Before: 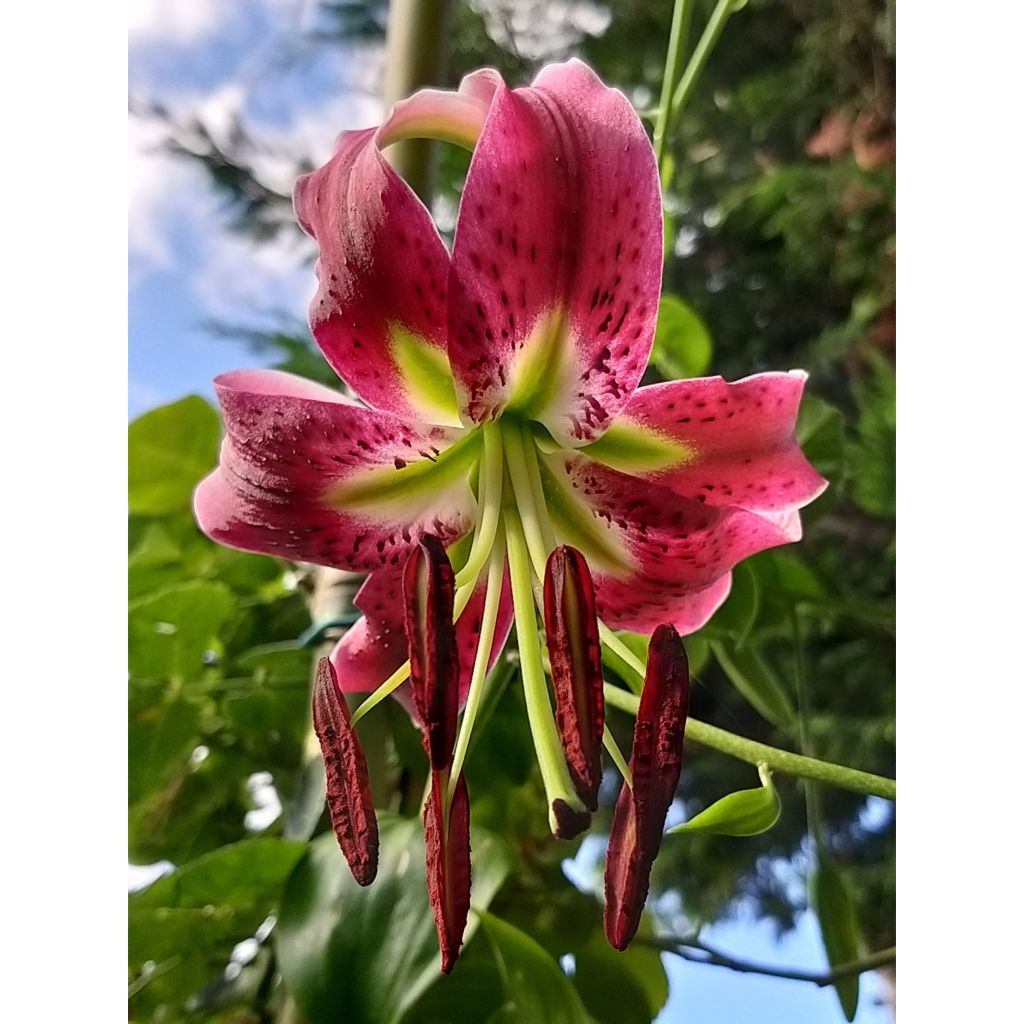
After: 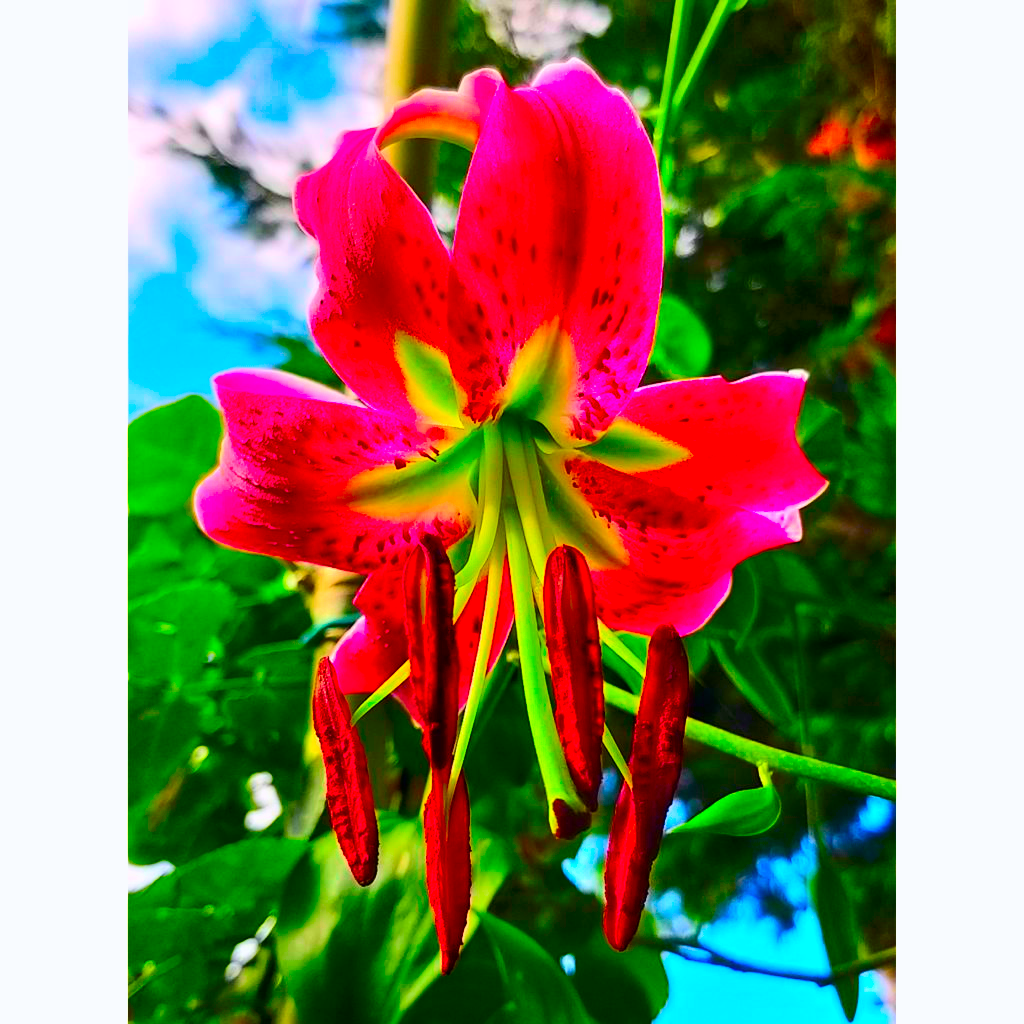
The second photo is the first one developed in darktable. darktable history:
color correction: highlights b* -0.022, saturation 2.97
tone curve: curves: ch0 [(0, 0) (0.051, 0.03) (0.096, 0.071) (0.251, 0.234) (0.461, 0.515) (0.605, 0.692) (0.761, 0.824) (0.881, 0.907) (1, 0.984)]; ch1 [(0, 0) (0.1, 0.038) (0.318, 0.243) (0.399, 0.351) (0.478, 0.469) (0.499, 0.499) (0.534, 0.541) (0.567, 0.592) (0.601, 0.629) (0.666, 0.7) (1, 1)]; ch2 [(0, 0) (0.453, 0.45) (0.479, 0.483) (0.504, 0.499) (0.52, 0.519) (0.541, 0.559) (0.601, 0.622) (0.824, 0.815) (1, 1)], color space Lab, independent channels, preserve colors none
